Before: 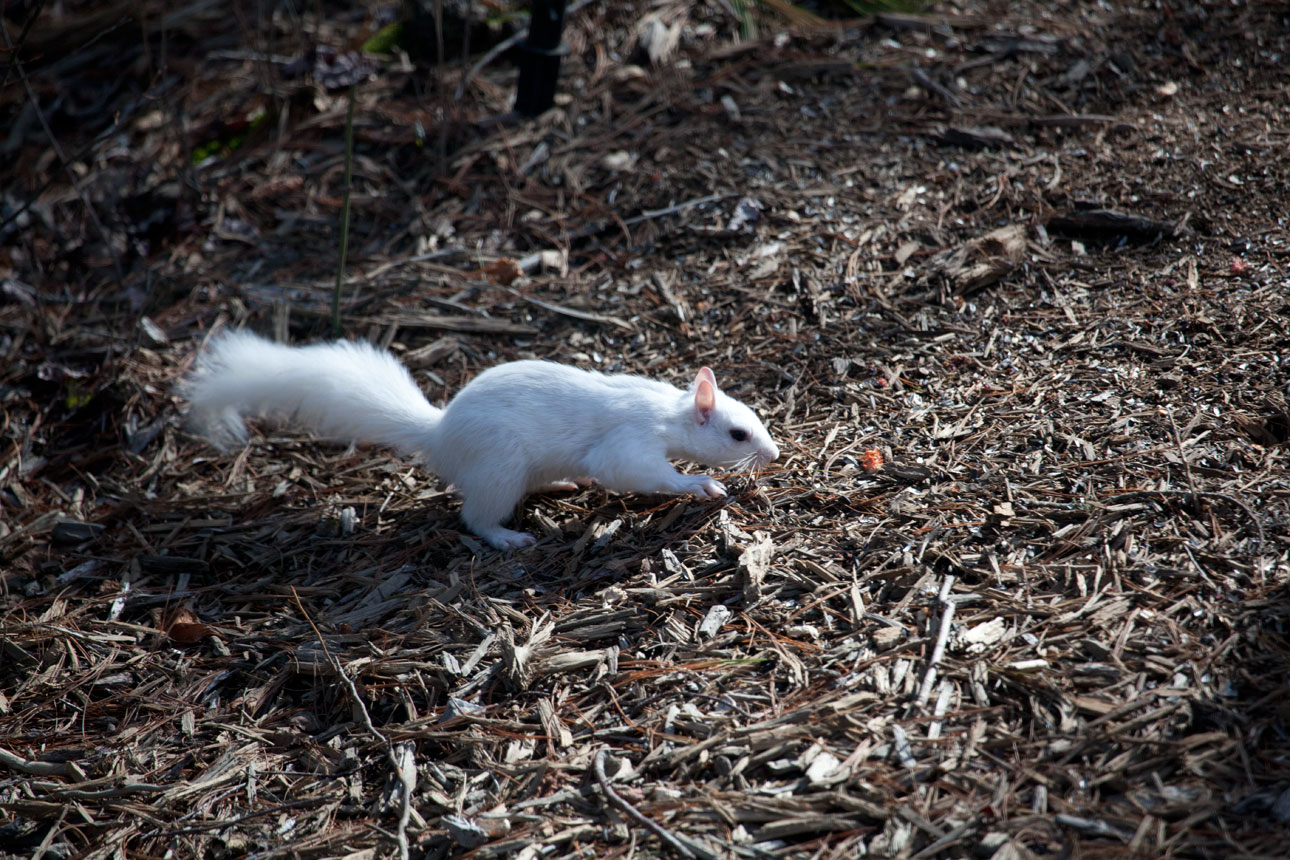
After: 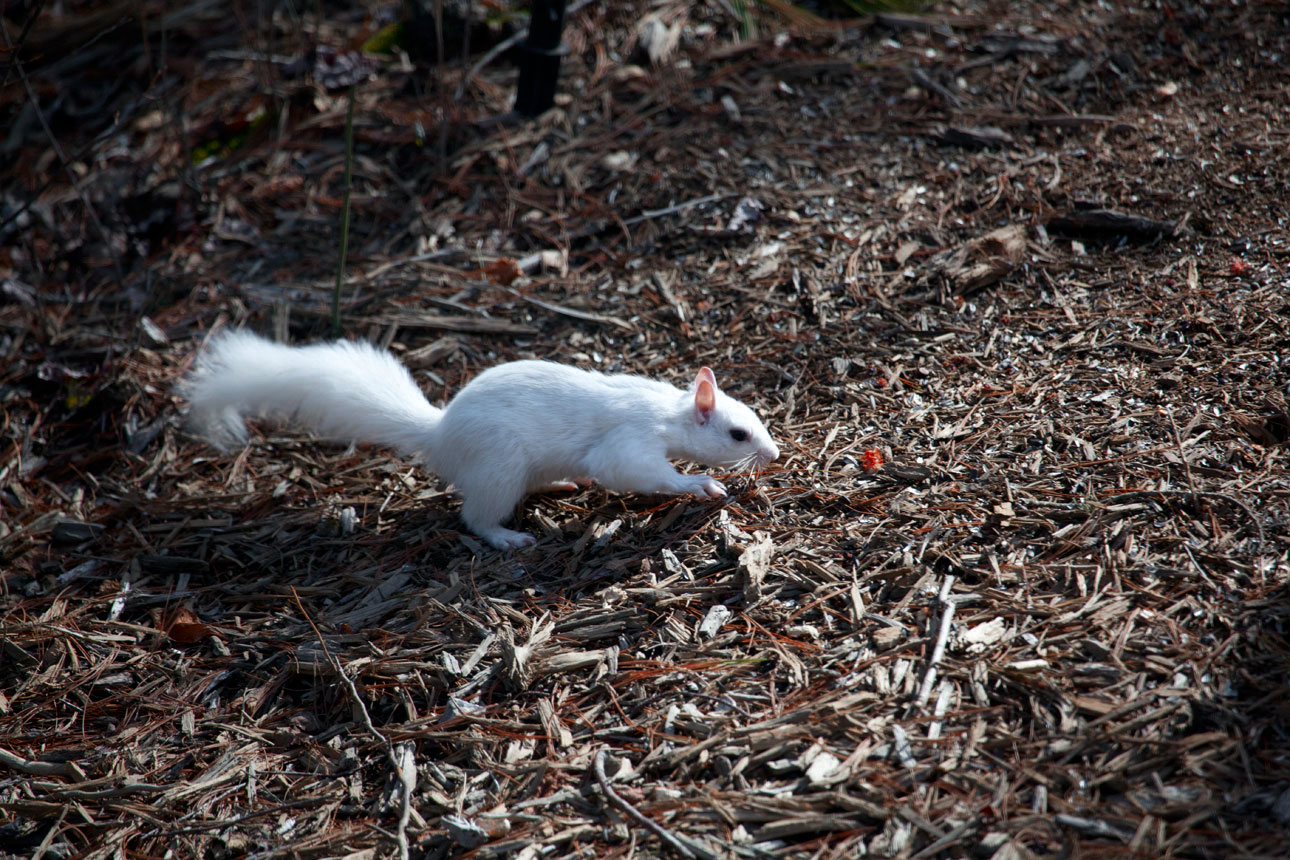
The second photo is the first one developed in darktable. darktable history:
color zones: curves: ch0 [(0, 0.299) (0.25, 0.383) (0.456, 0.352) (0.736, 0.571)]; ch1 [(0, 0.63) (0.151, 0.568) (0.254, 0.416) (0.47, 0.558) (0.732, 0.37) (0.909, 0.492)]; ch2 [(0.004, 0.604) (0.158, 0.443) (0.257, 0.403) (0.761, 0.468)]
contrast brightness saturation: contrast 0.04, saturation 0.16
